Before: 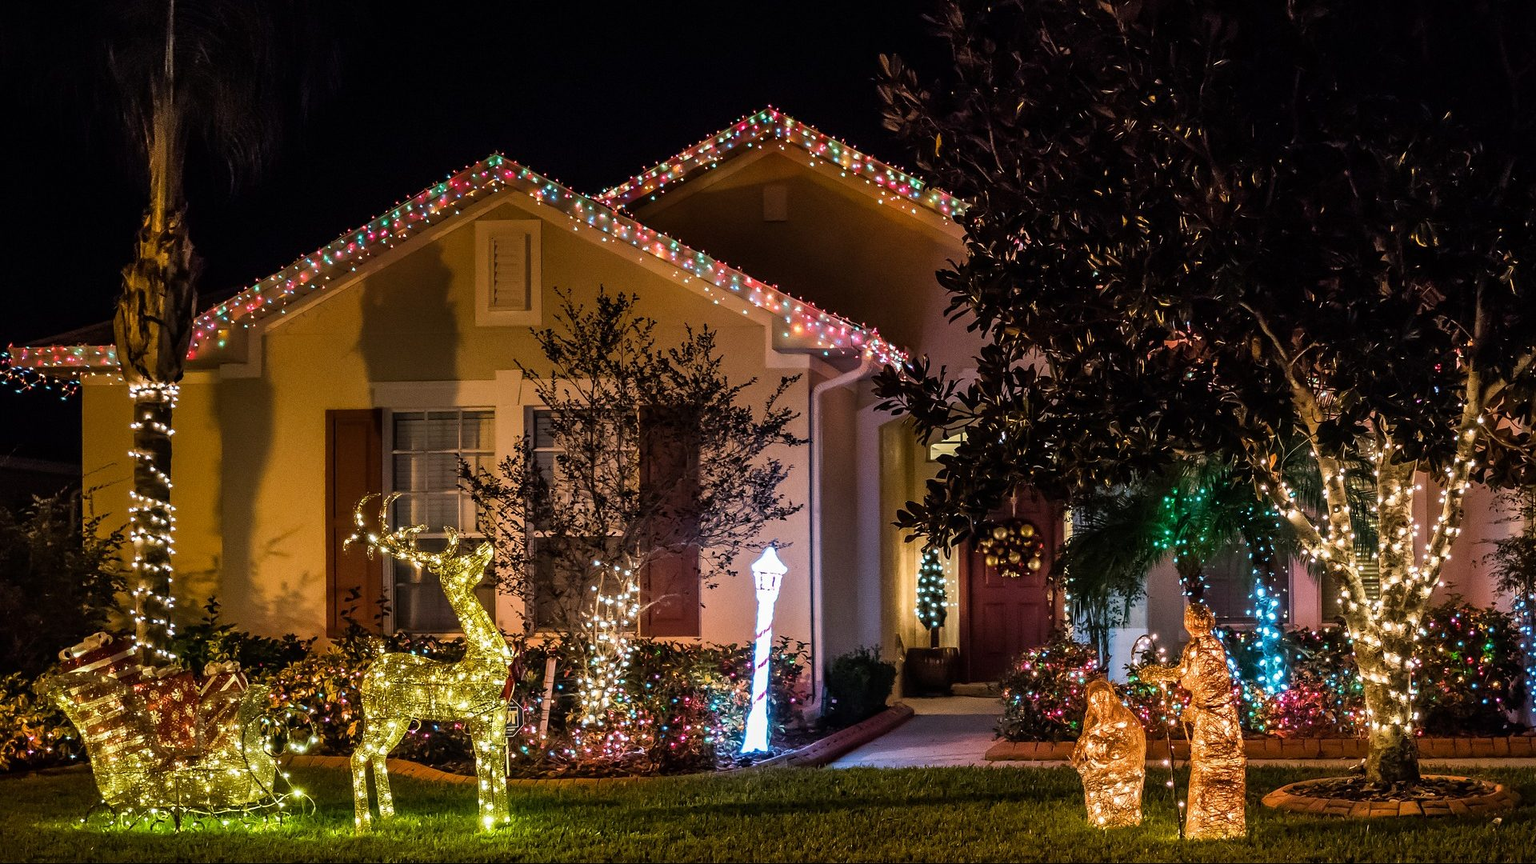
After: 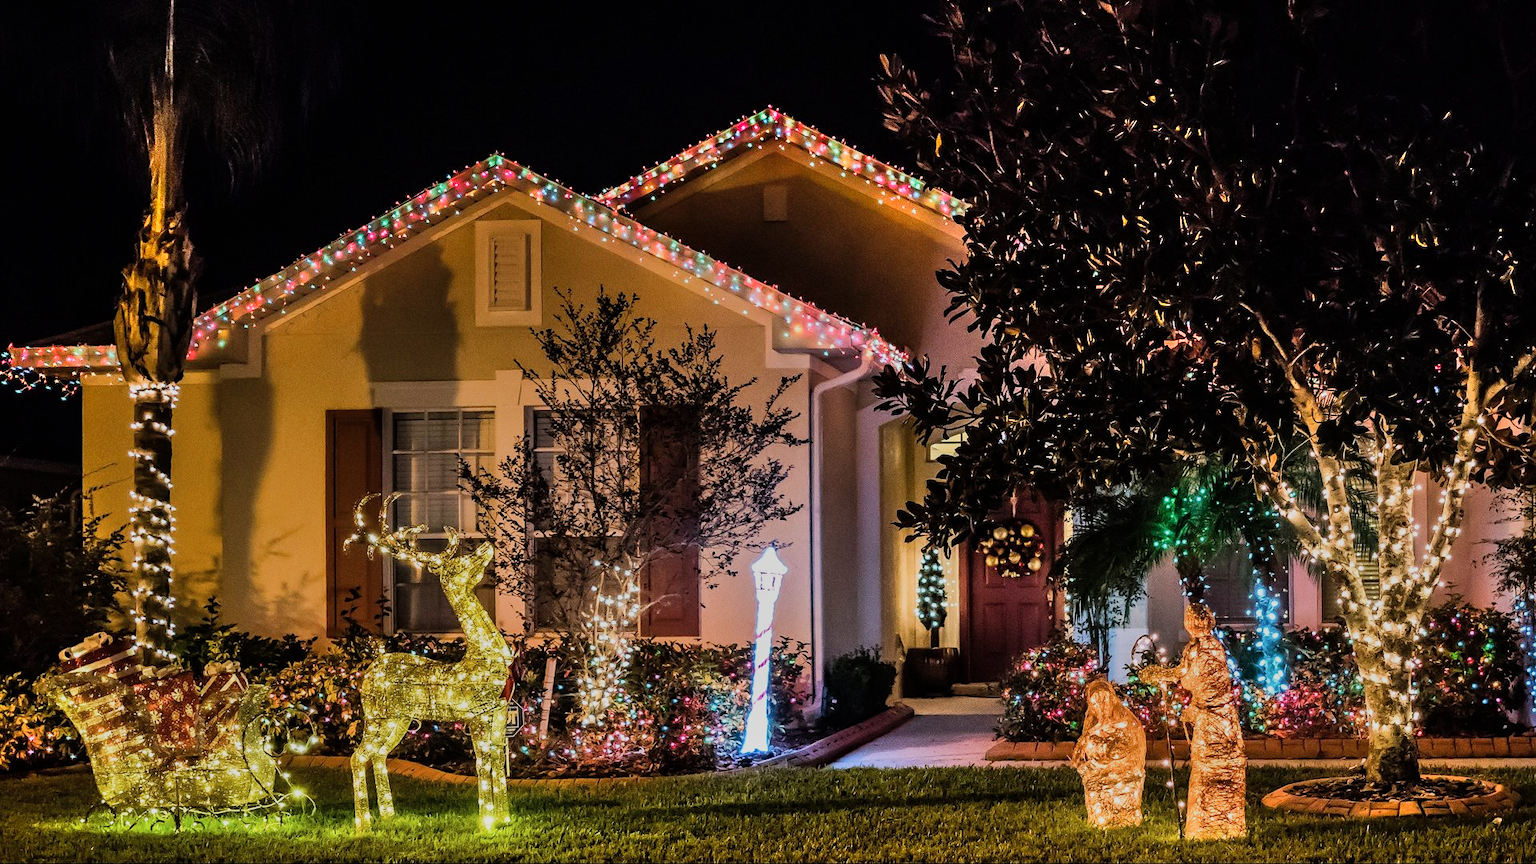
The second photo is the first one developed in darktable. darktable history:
shadows and highlights: soften with gaussian
filmic rgb: black relative exposure -16 EV, white relative exposure 4.94 EV, hardness 6.2
